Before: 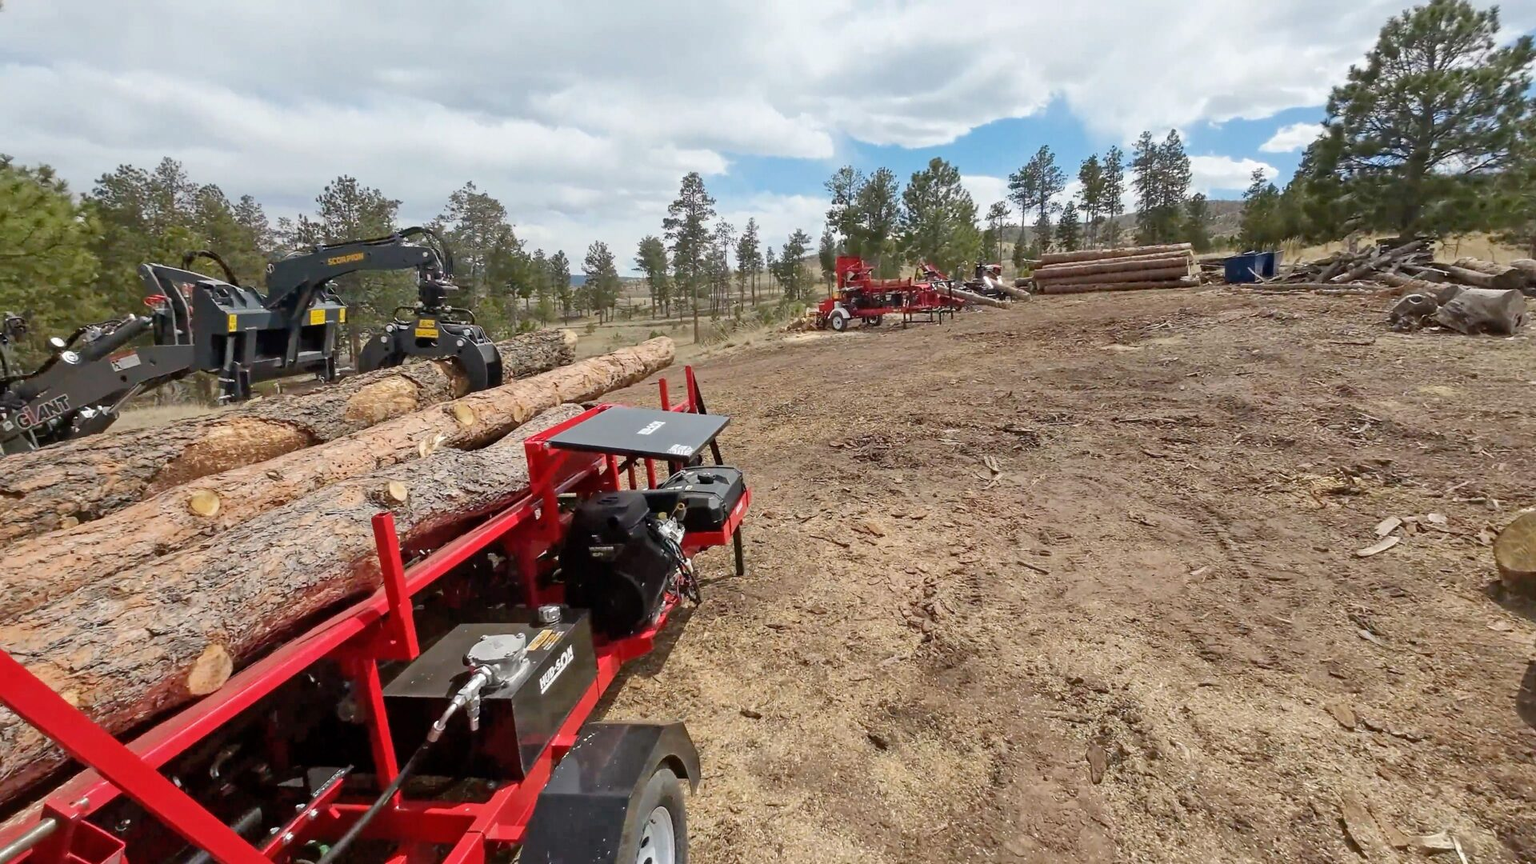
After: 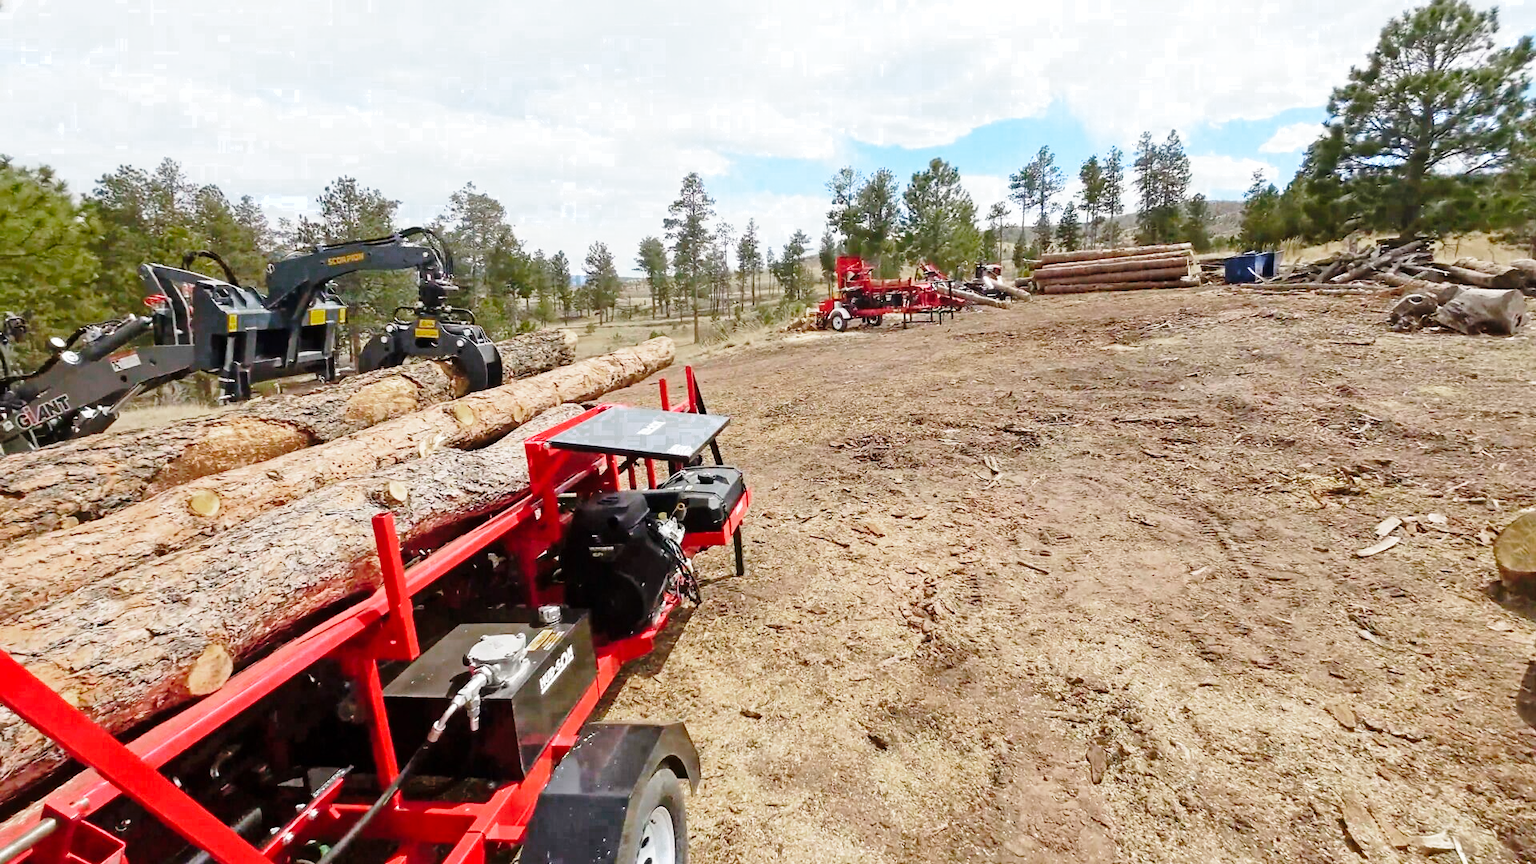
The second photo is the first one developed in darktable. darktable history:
base curve: curves: ch0 [(0, 0) (0.028, 0.03) (0.121, 0.232) (0.46, 0.748) (0.859, 0.968) (1, 1)], preserve colors none
color zones: curves: ch0 [(0.203, 0.433) (0.607, 0.517) (0.697, 0.696) (0.705, 0.897)]
